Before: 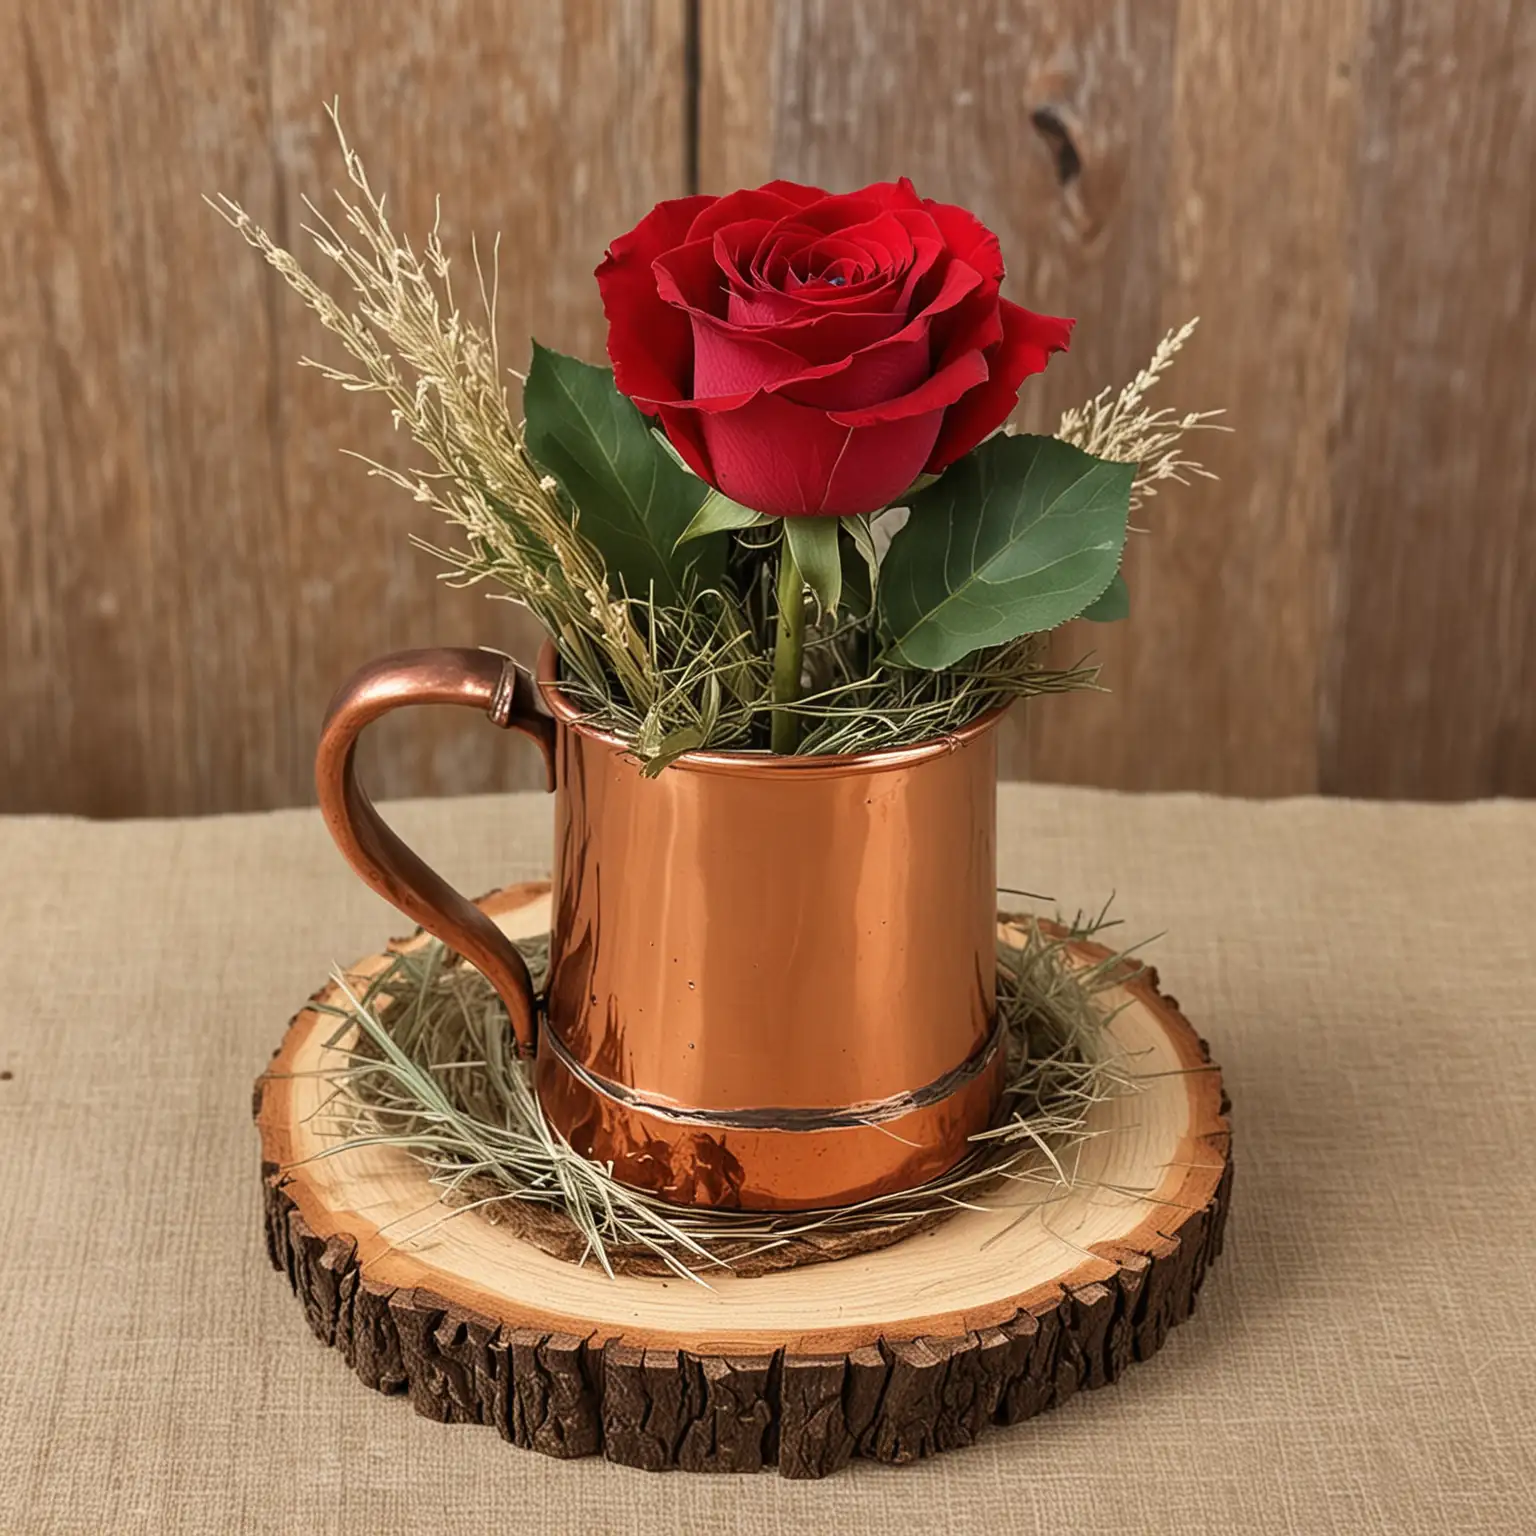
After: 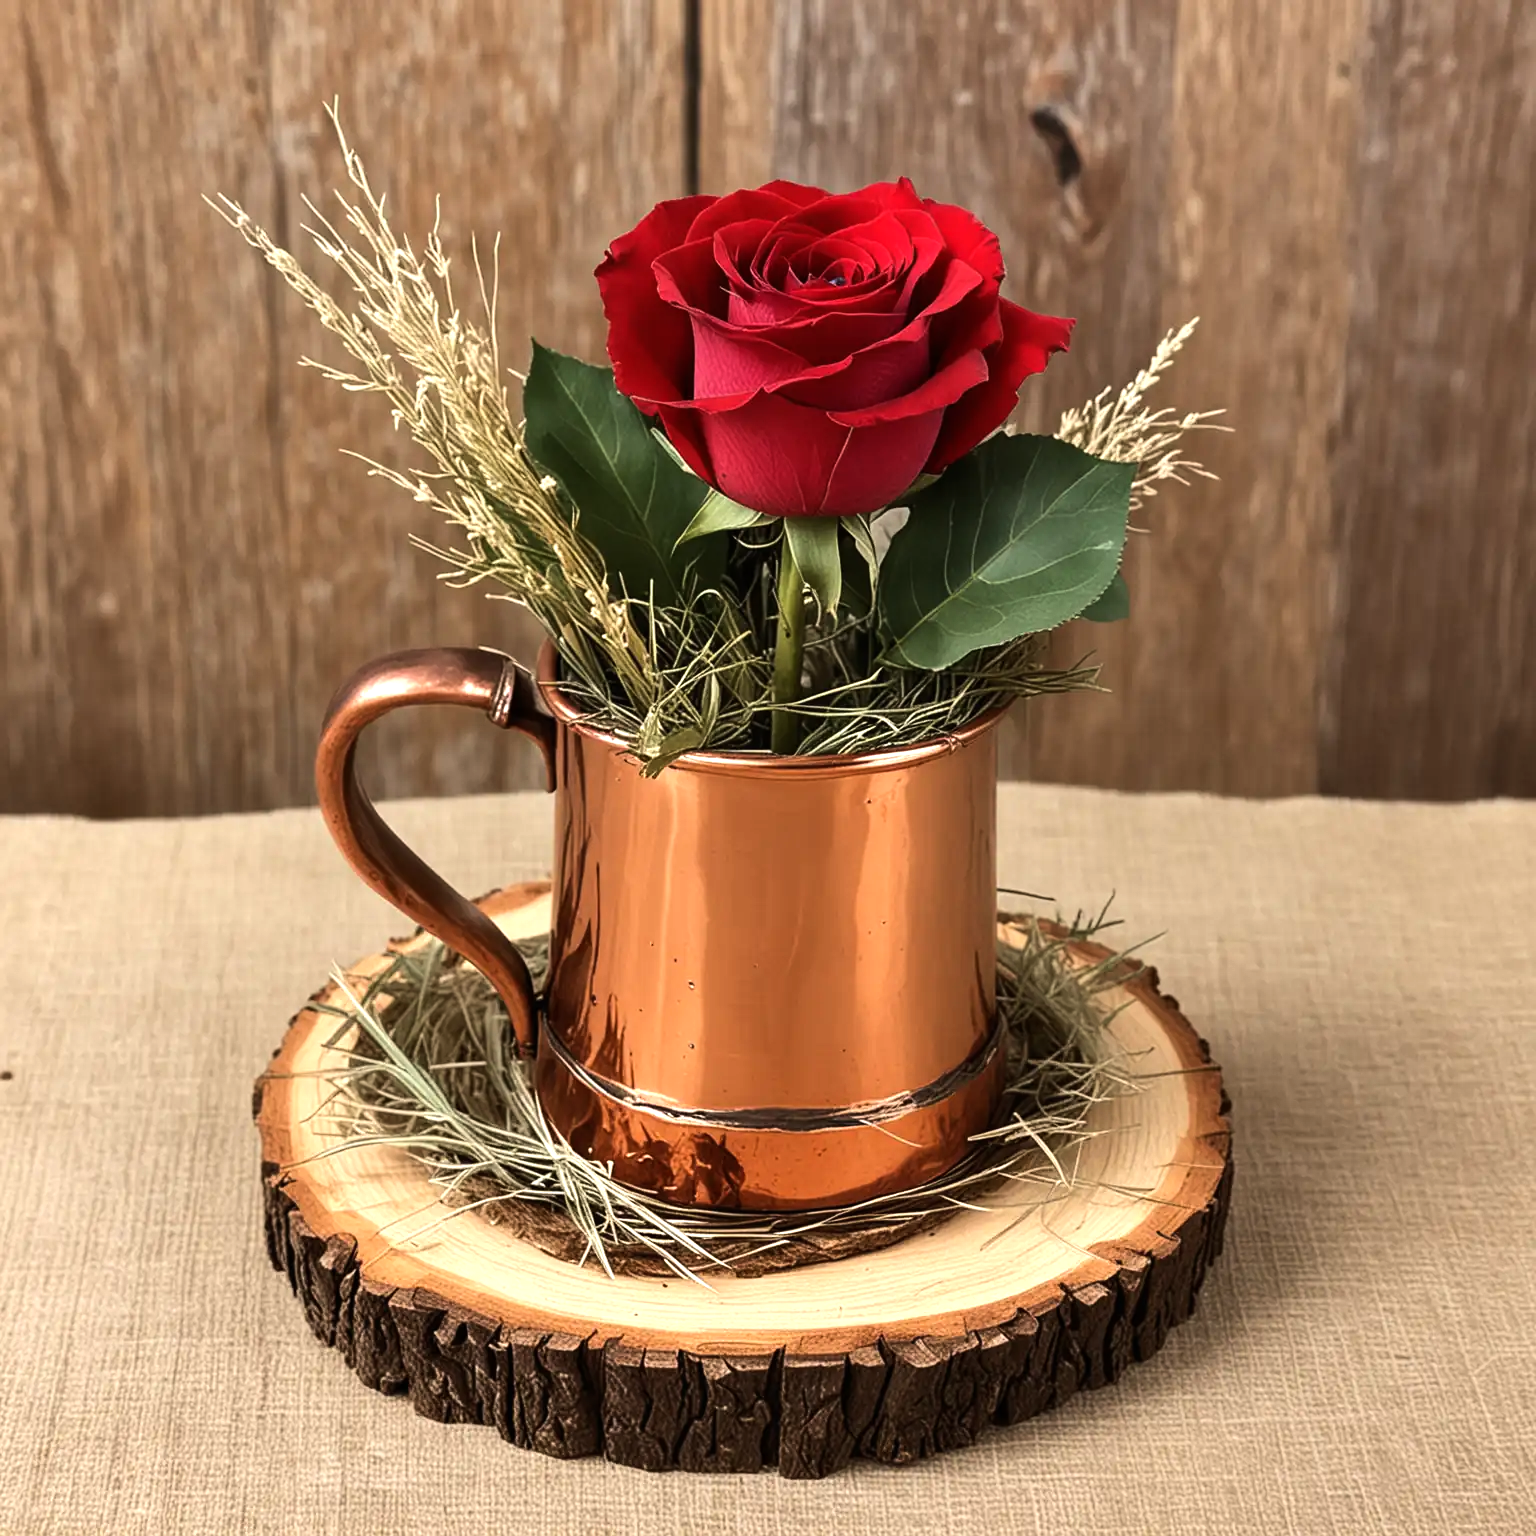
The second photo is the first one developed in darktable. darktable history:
tone equalizer: -8 EV -0.754 EV, -7 EV -0.722 EV, -6 EV -0.615 EV, -5 EV -0.396 EV, -3 EV 0.403 EV, -2 EV 0.6 EV, -1 EV 0.7 EV, +0 EV 0.746 EV, edges refinement/feathering 500, mask exposure compensation -1.57 EV, preserve details no
